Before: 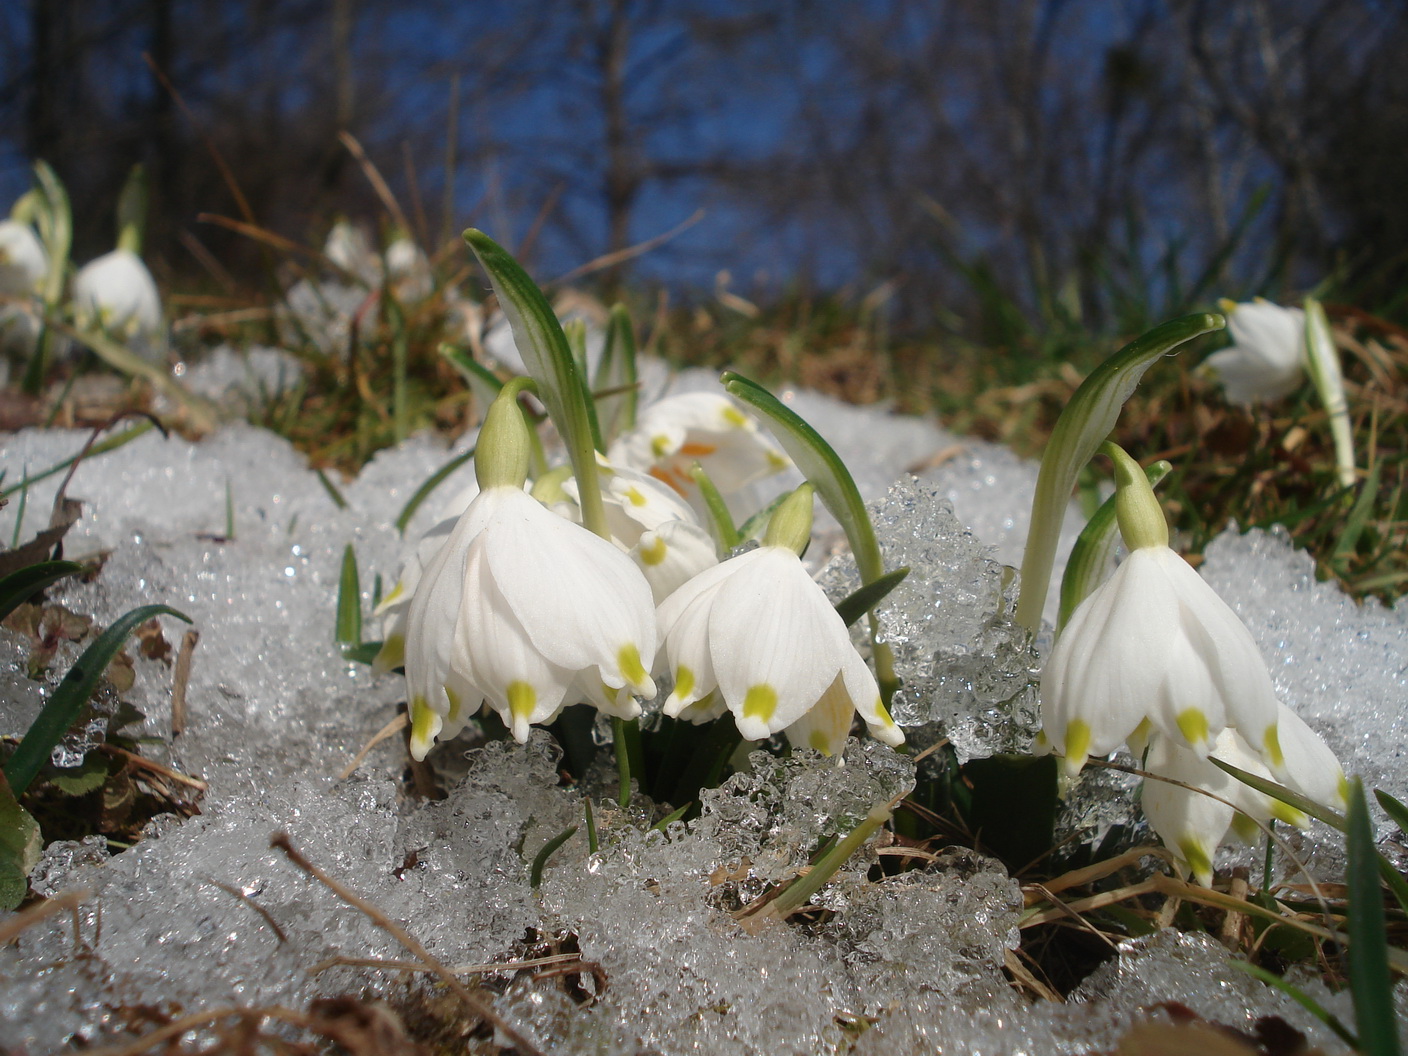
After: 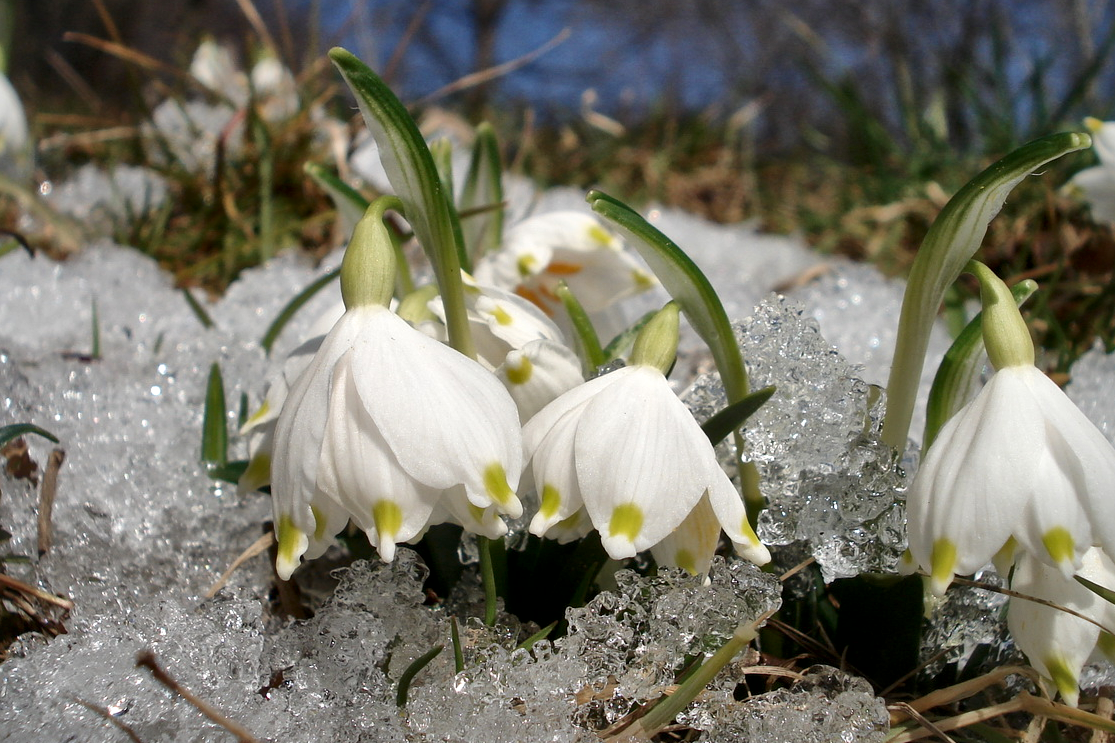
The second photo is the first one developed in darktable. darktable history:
crop: left 9.58%, top 17.204%, right 11.195%, bottom 12.408%
local contrast: mode bilateral grid, contrast 24, coarseness 59, detail 151%, midtone range 0.2
shadows and highlights: soften with gaussian
